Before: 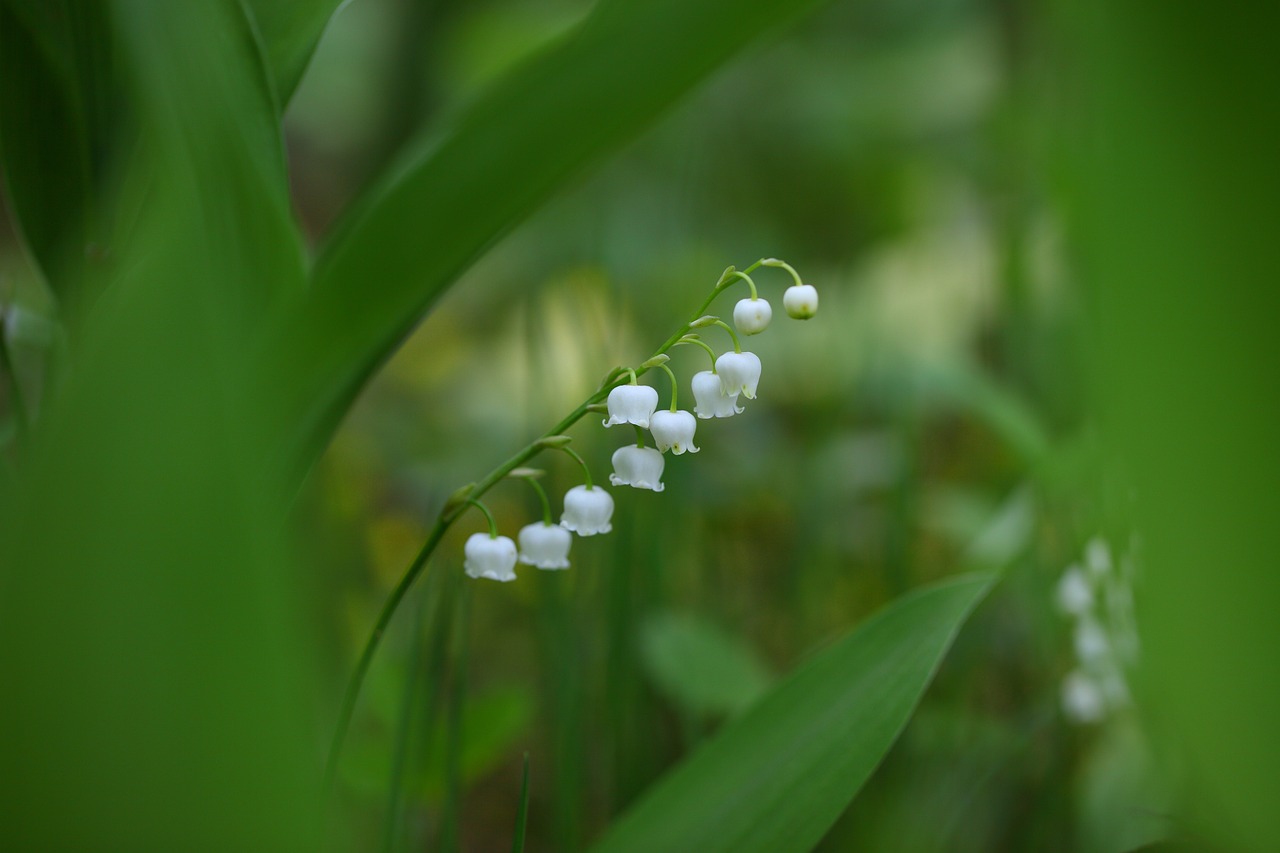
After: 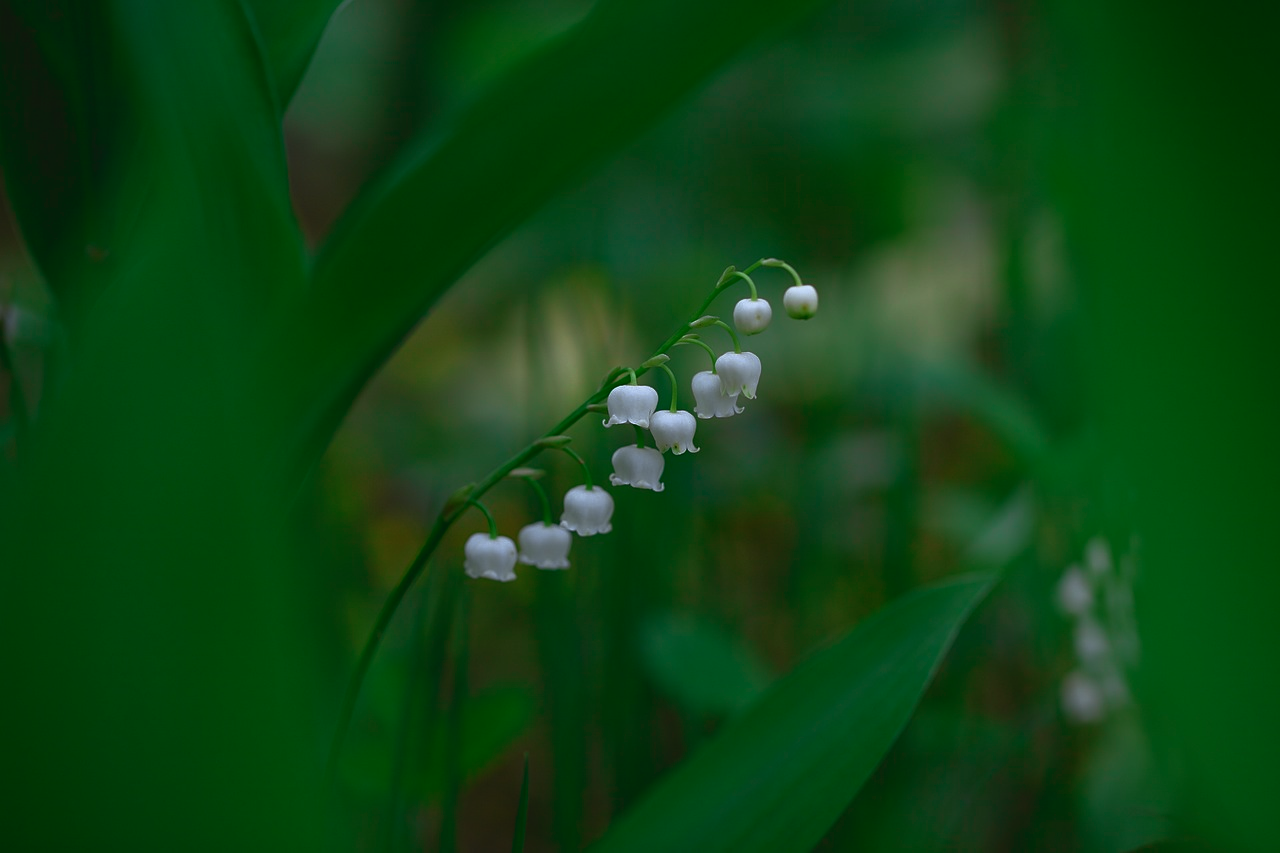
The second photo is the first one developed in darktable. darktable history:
white balance: red 0.986, blue 1.01
tone curve: curves: ch0 [(0, 0.026) (0.175, 0.178) (0.463, 0.502) (0.796, 0.764) (1, 0.961)]; ch1 [(0, 0) (0.437, 0.398) (0.469, 0.472) (0.505, 0.504) (0.553, 0.552) (1, 1)]; ch2 [(0, 0) (0.505, 0.495) (0.579, 0.579) (1, 1)], color space Lab, independent channels, preserve colors none
sharpen: amount 0.2
base curve: curves: ch0 [(0, 0) (0.564, 0.291) (0.802, 0.731) (1, 1)]
